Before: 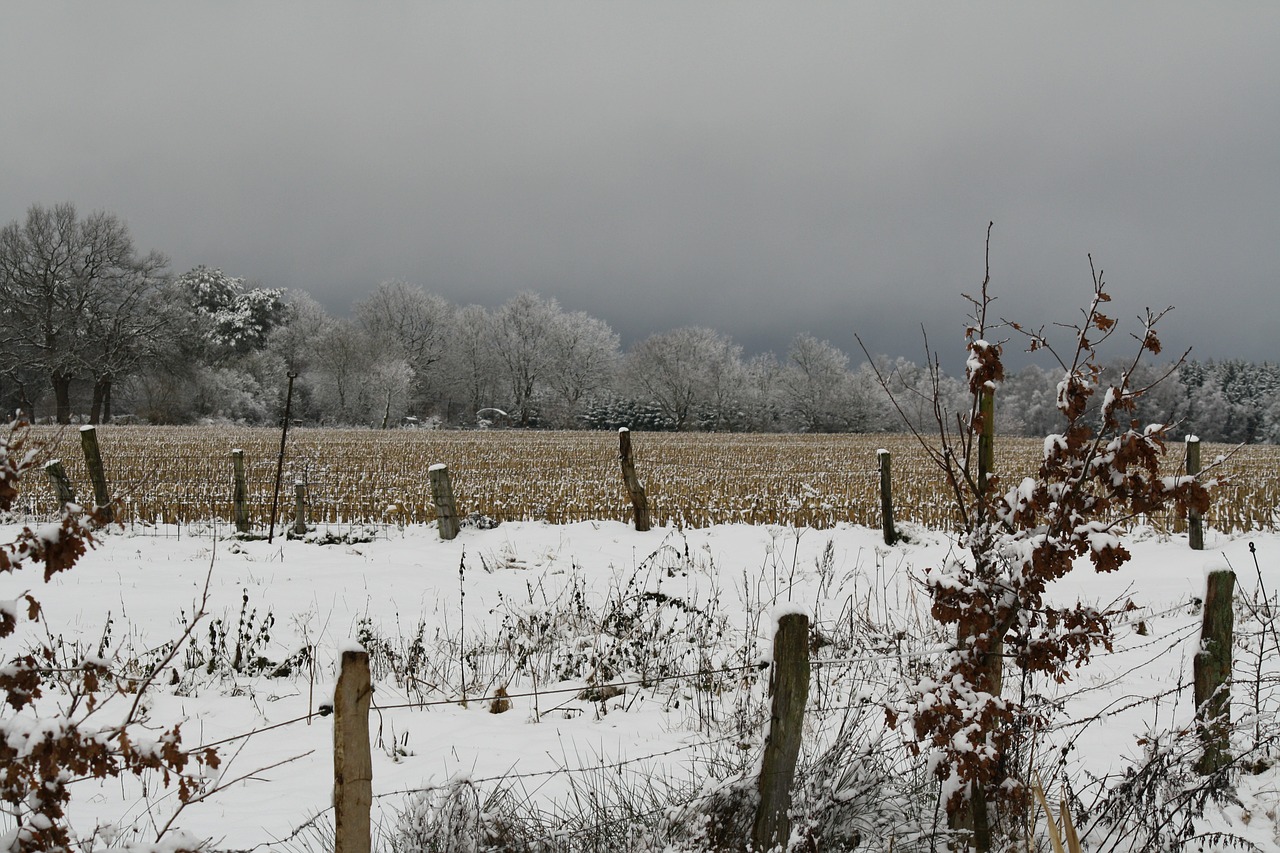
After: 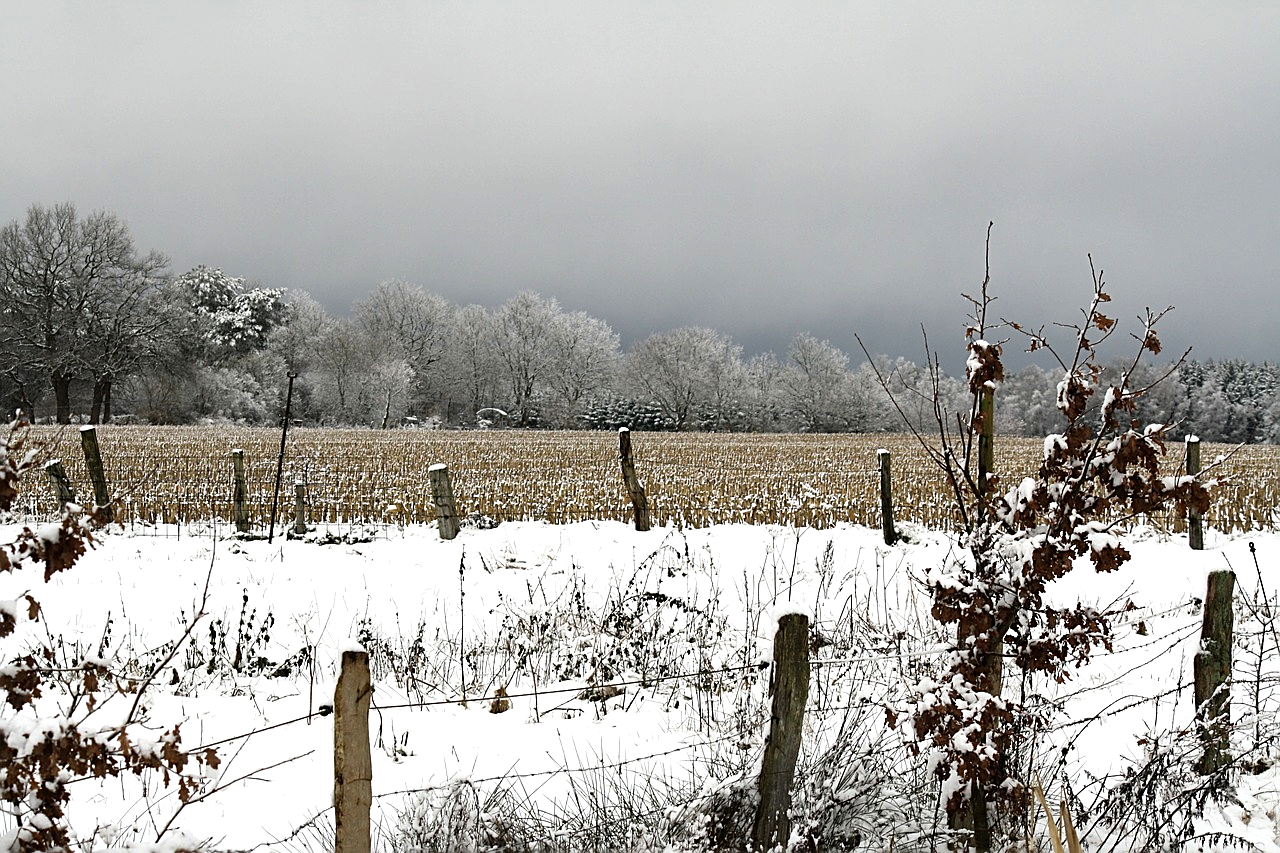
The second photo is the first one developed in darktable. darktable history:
sharpen: on, module defaults
tone equalizer: -8 EV -0.752 EV, -7 EV -0.675 EV, -6 EV -0.575 EV, -5 EV -0.409 EV, -3 EV 0.402 EV, -2 EV 0.6 EV, -1 EV 0.695 EV, +0 EV 0.755 EV
